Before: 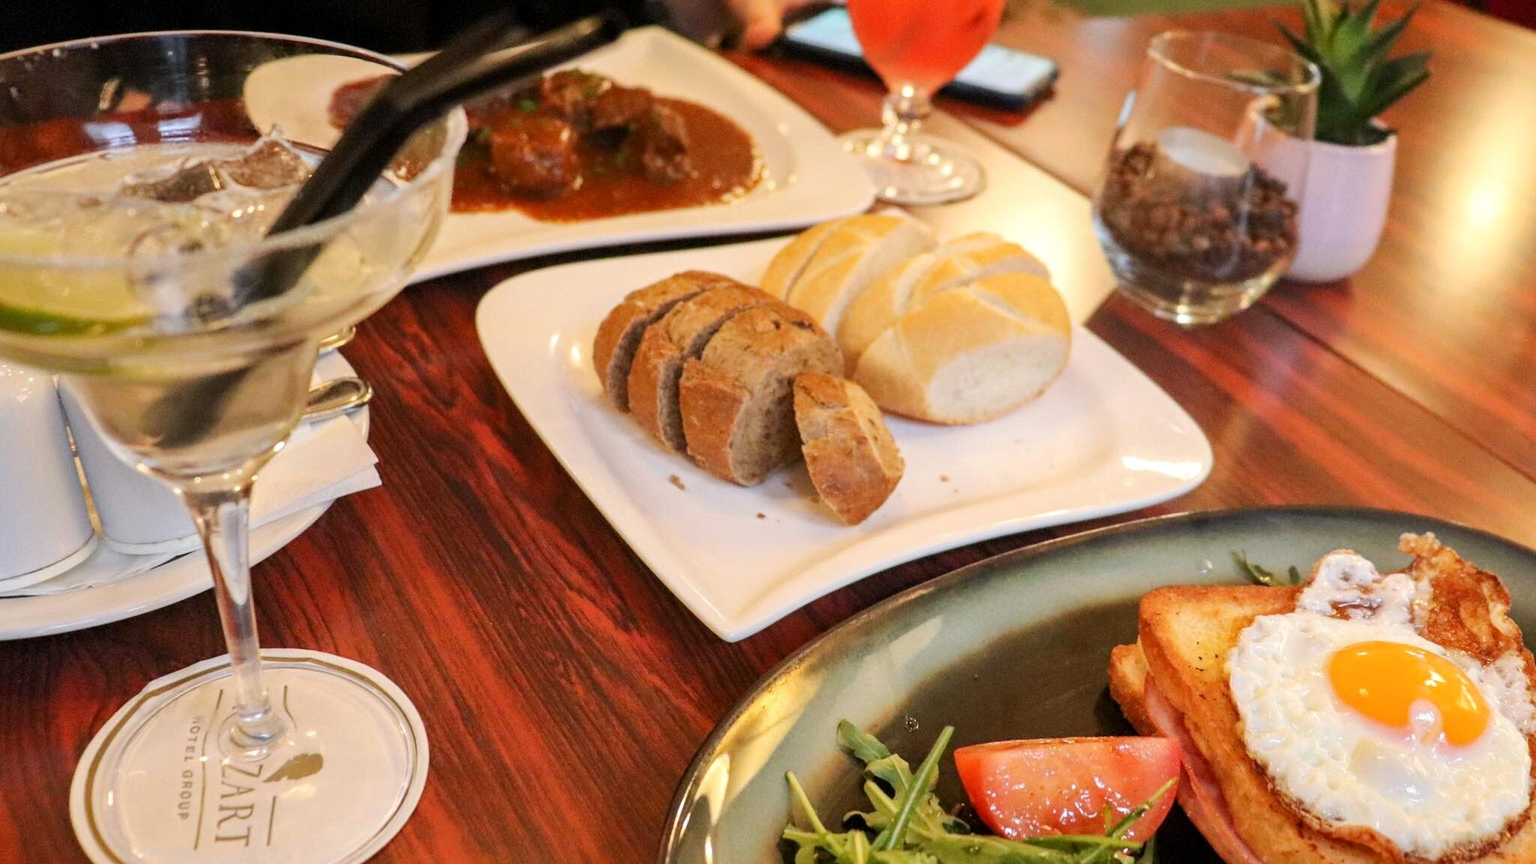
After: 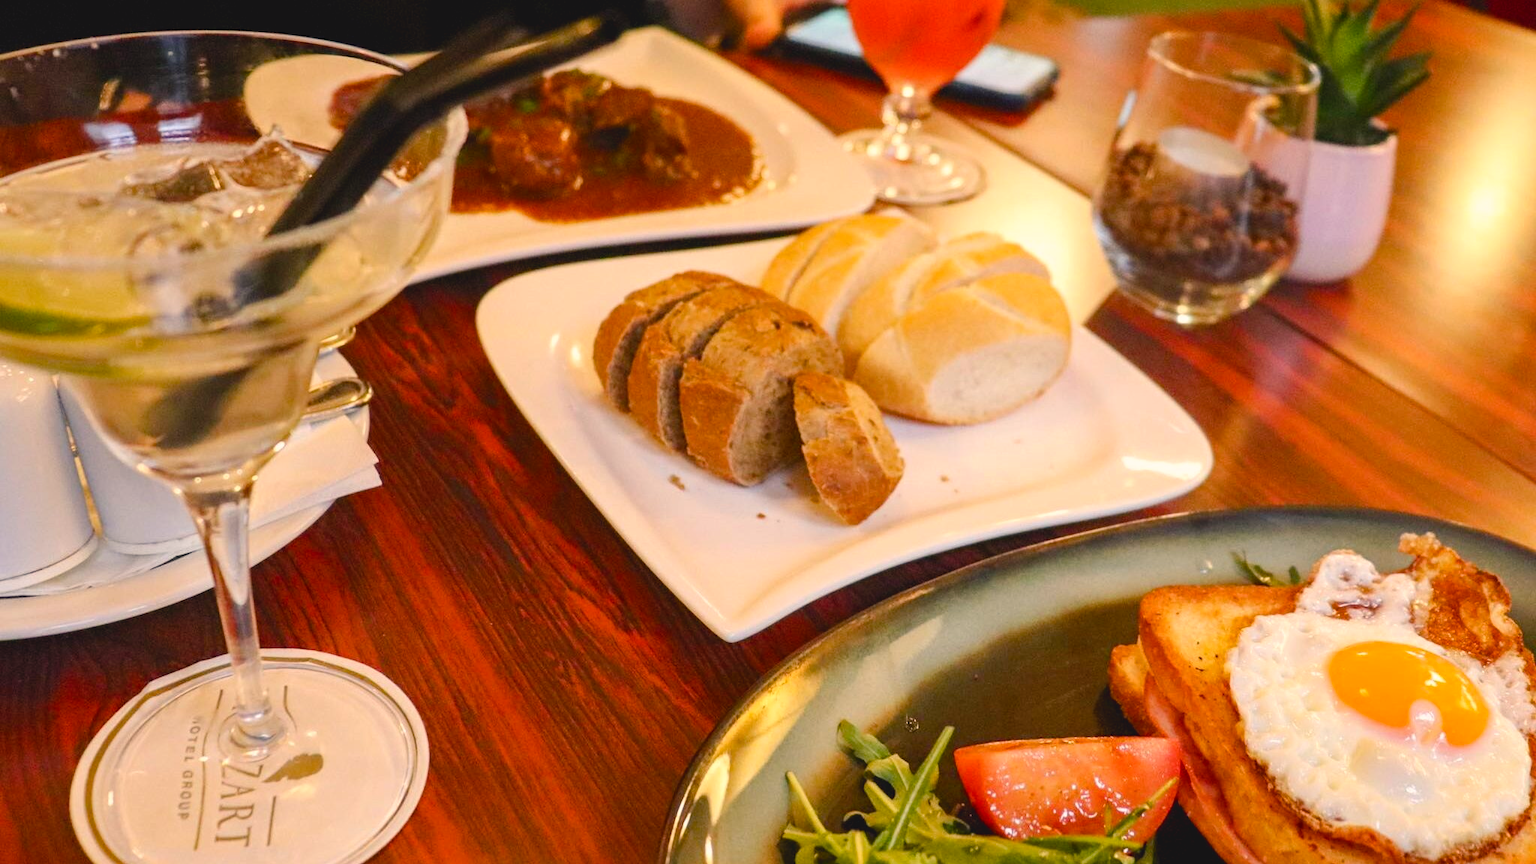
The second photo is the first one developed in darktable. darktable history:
tone curve: color space Lab, independent channels, preserve colors none
color balance rgb: shadows lift › chroma 2%, shadows lift › hue 247.2°, power › chroma 0.3%, power › hue 25.2°, highlights gain › chroma 3%, highlights gain › hue 60°, global offset › luminance 0.75%, perceptual saturation grading › global saturation 20%, perceptual saturation grading › highlights -20%, perceptual saturation grading › shadows 30%, global vibrance 20%
exposure: black level correction 0.001, compensate highlight preservation false
